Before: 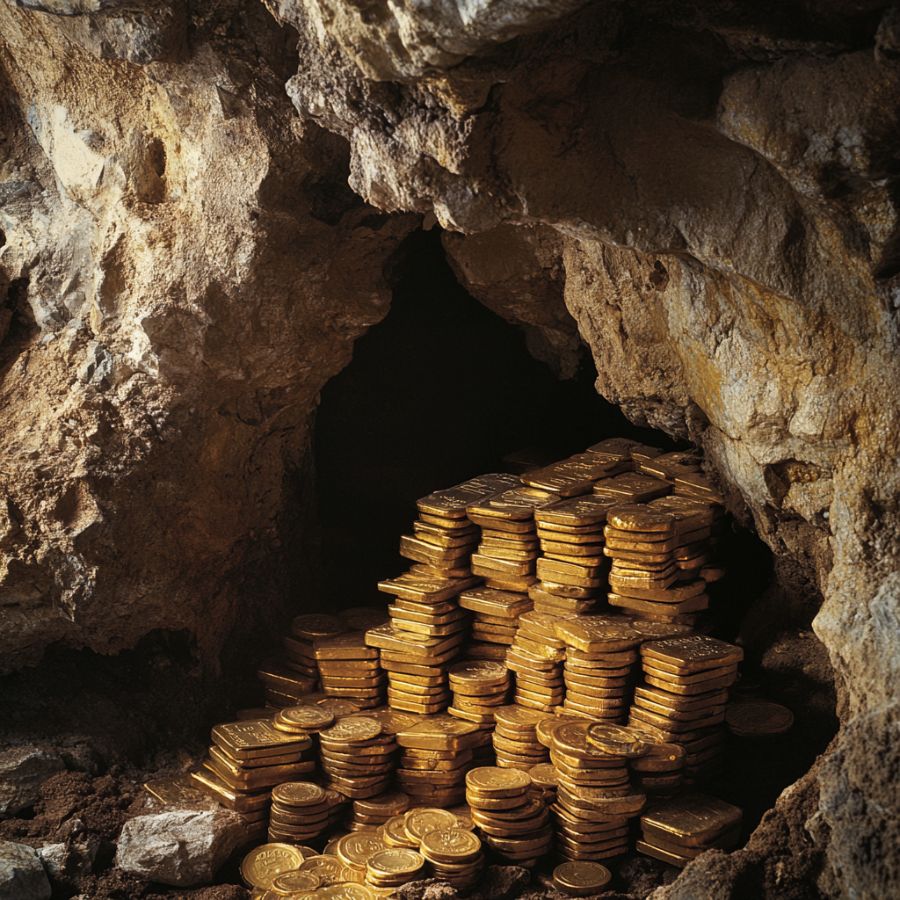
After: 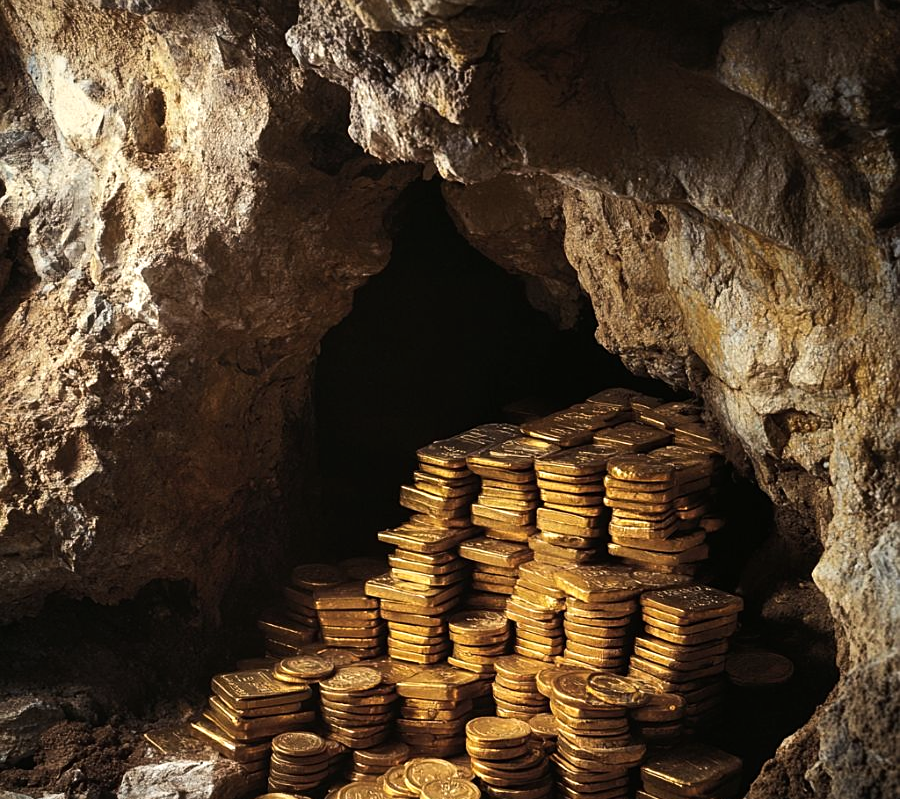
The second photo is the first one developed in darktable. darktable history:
sharpen: amount 0.2
crop and rotate: top 5.609%, bottom 5.609%
tone equalizer: -8 EV -0.417 EV, -7 EV -0.389 EV, -6 EV -0.333 EV, -5 EV -0.222 EV, -3 EV 0.222 EV, -2 EV 0.333 EV, -1 EV 0.389 EV, +0 EV 0.417 EV, edges refinement/feathering 500, mask exposure compensation -1.57 EV, preserve details no
color zones: curves: ch0 [(0.25, 0.5) (0.423, 0.5) (0.443, 0.5) (0.521, 0.756) (0.568, 0.5) (0.576, 0.5) (0.75, 0.5)]; ch1 [(0.25, 0.5) (0.423, 0.5) (0.443, 0.5) (0.539, 0.873) (0.624, 0.565) (0.631, 0.5) (0.75, 0.5)]
